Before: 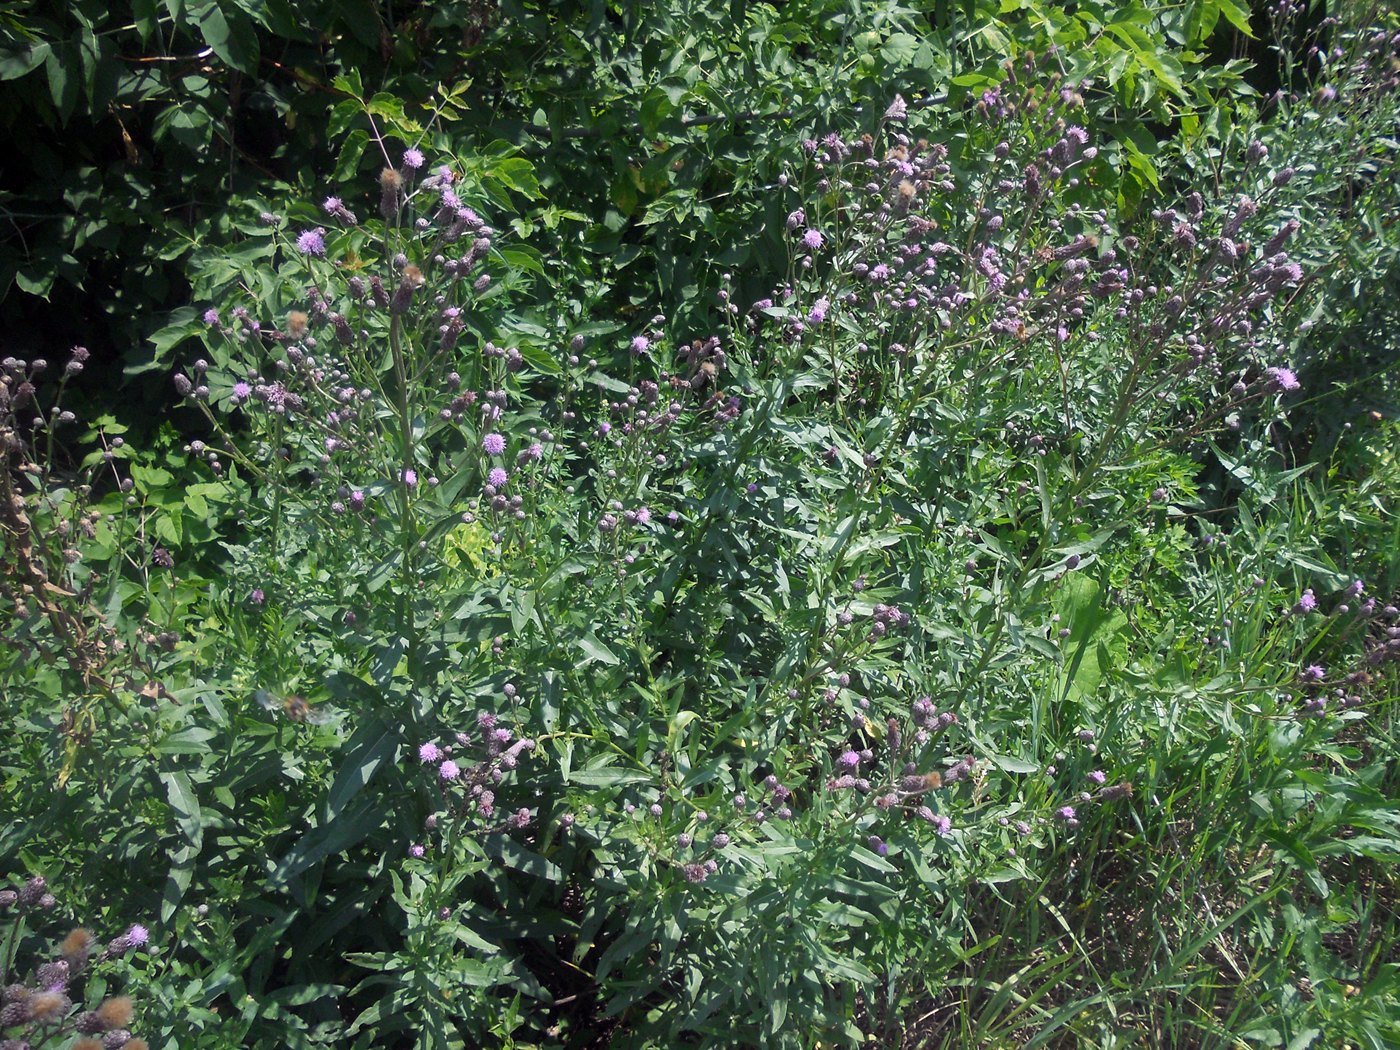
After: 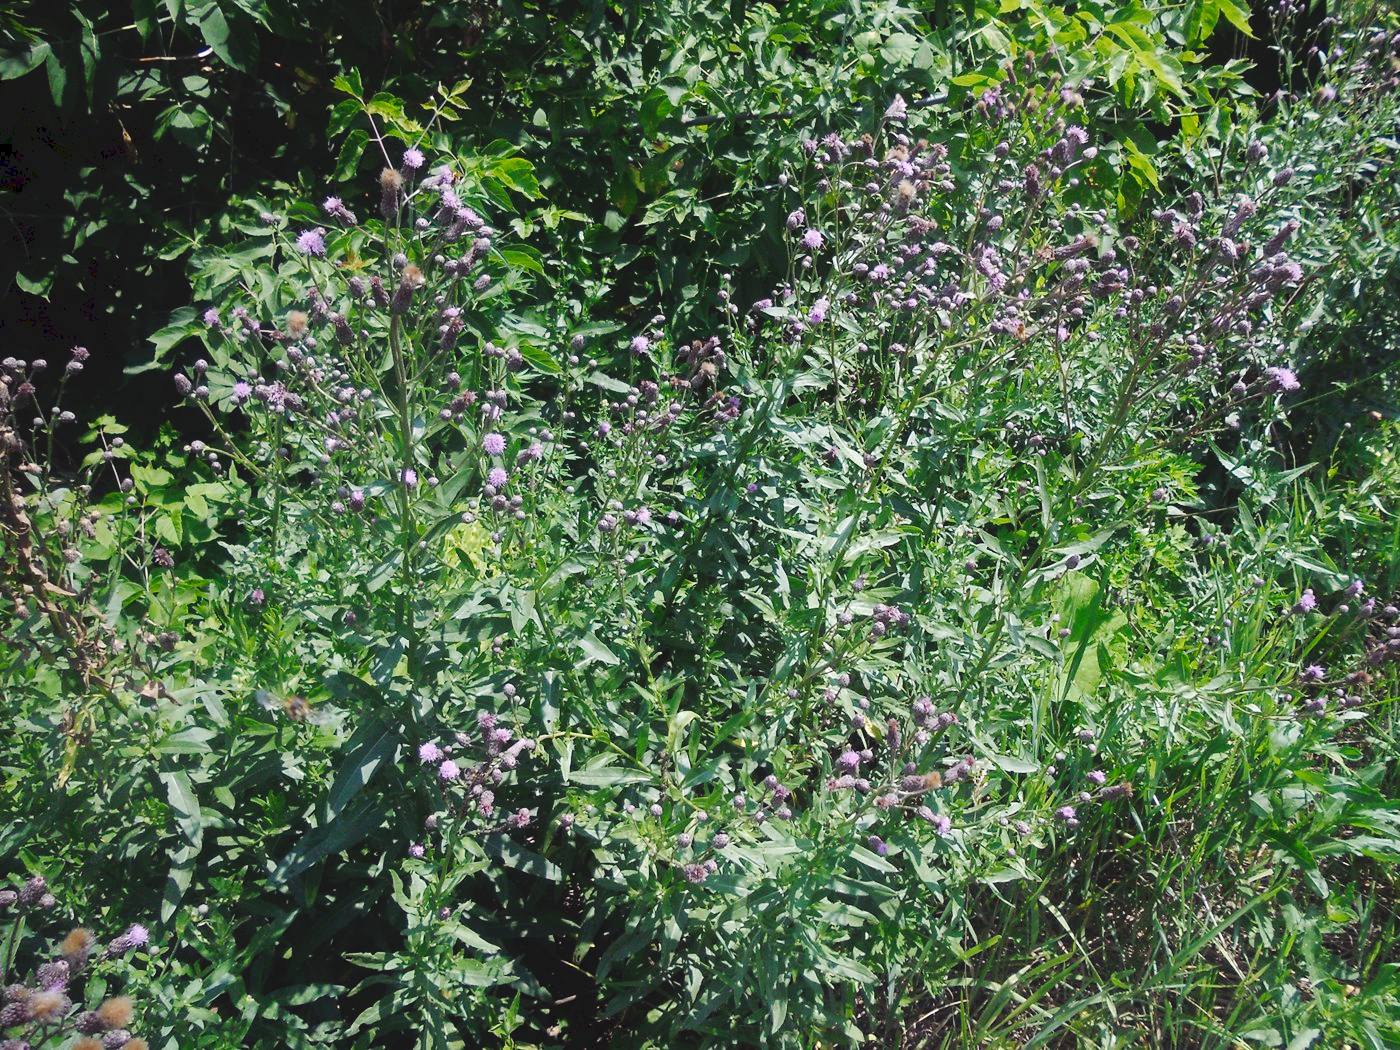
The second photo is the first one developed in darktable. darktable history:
tone curve: curves: ch0 [(0, 0) (0.003, 0.076) (0.011, 0.081) (0.025, 0.084) (0.044, 0.092) (0.069, 0.1) (0.1, 0.117) (0.136, 0.144) (0.177, 0.186) (0.224, 0.237) (0.277, 0.306) (0.335, 0.39) (0.399, 0.494) (0.468, 0.574) (0.543, 0.666) (0.623, 0.722) (0.709, 0.79) (0.801, 0.855) (0.898, 0.926) (1, 1)], preserve colors none
base curve: curves: ch0 [(0, 0) (0.303, 0.277) (1, 1)]
